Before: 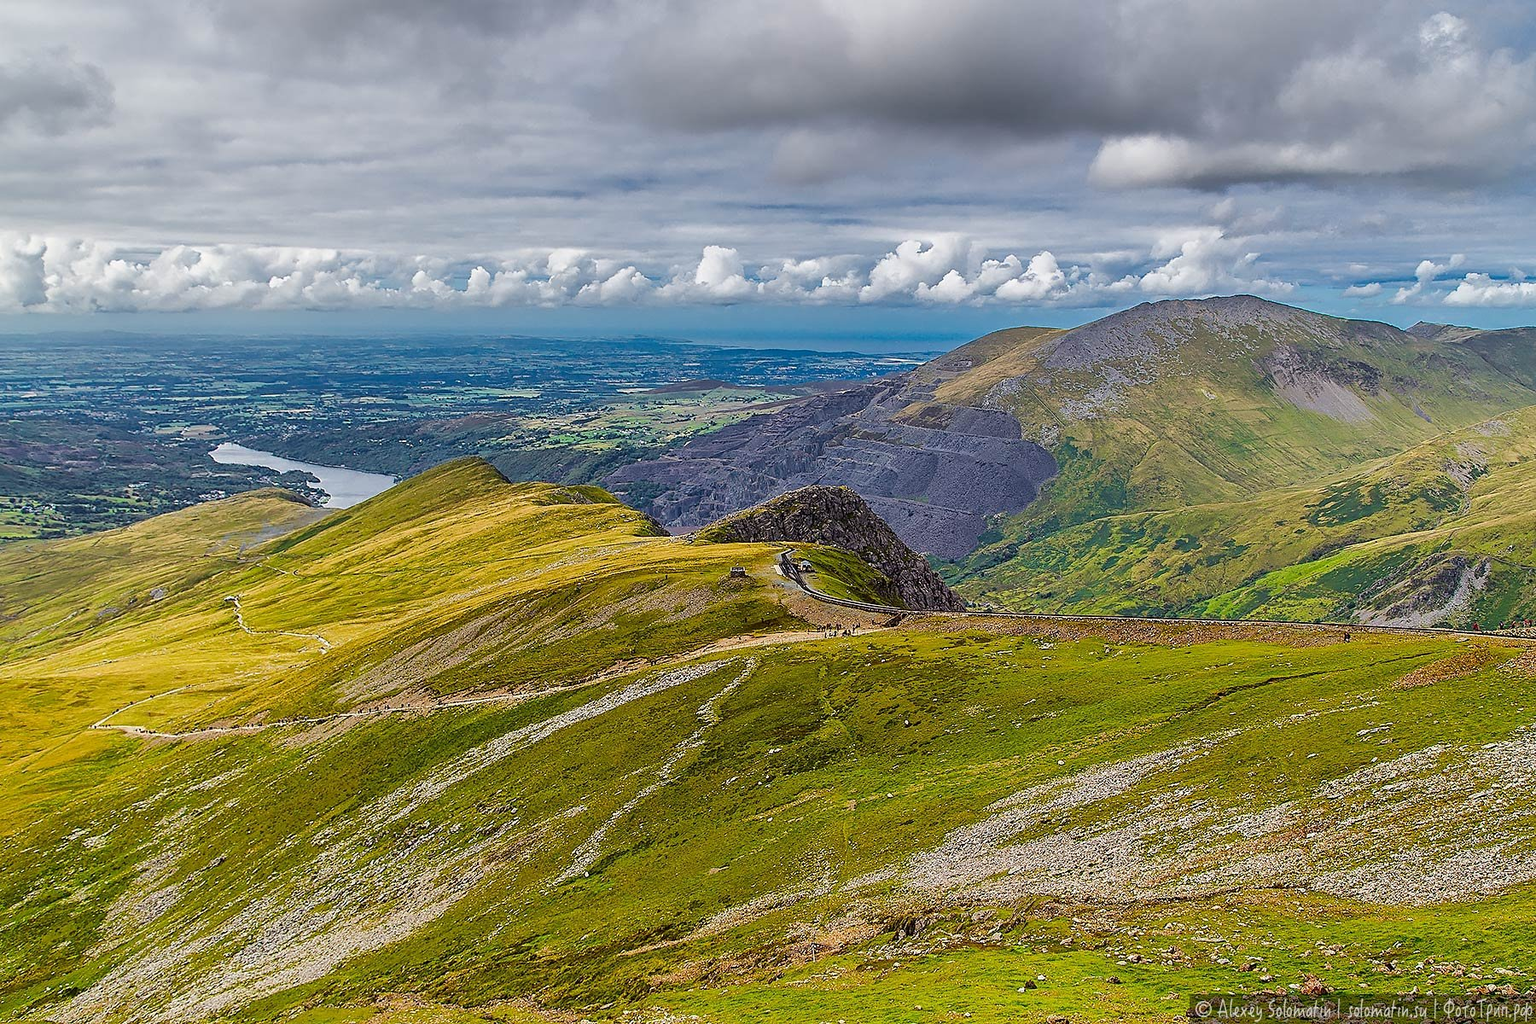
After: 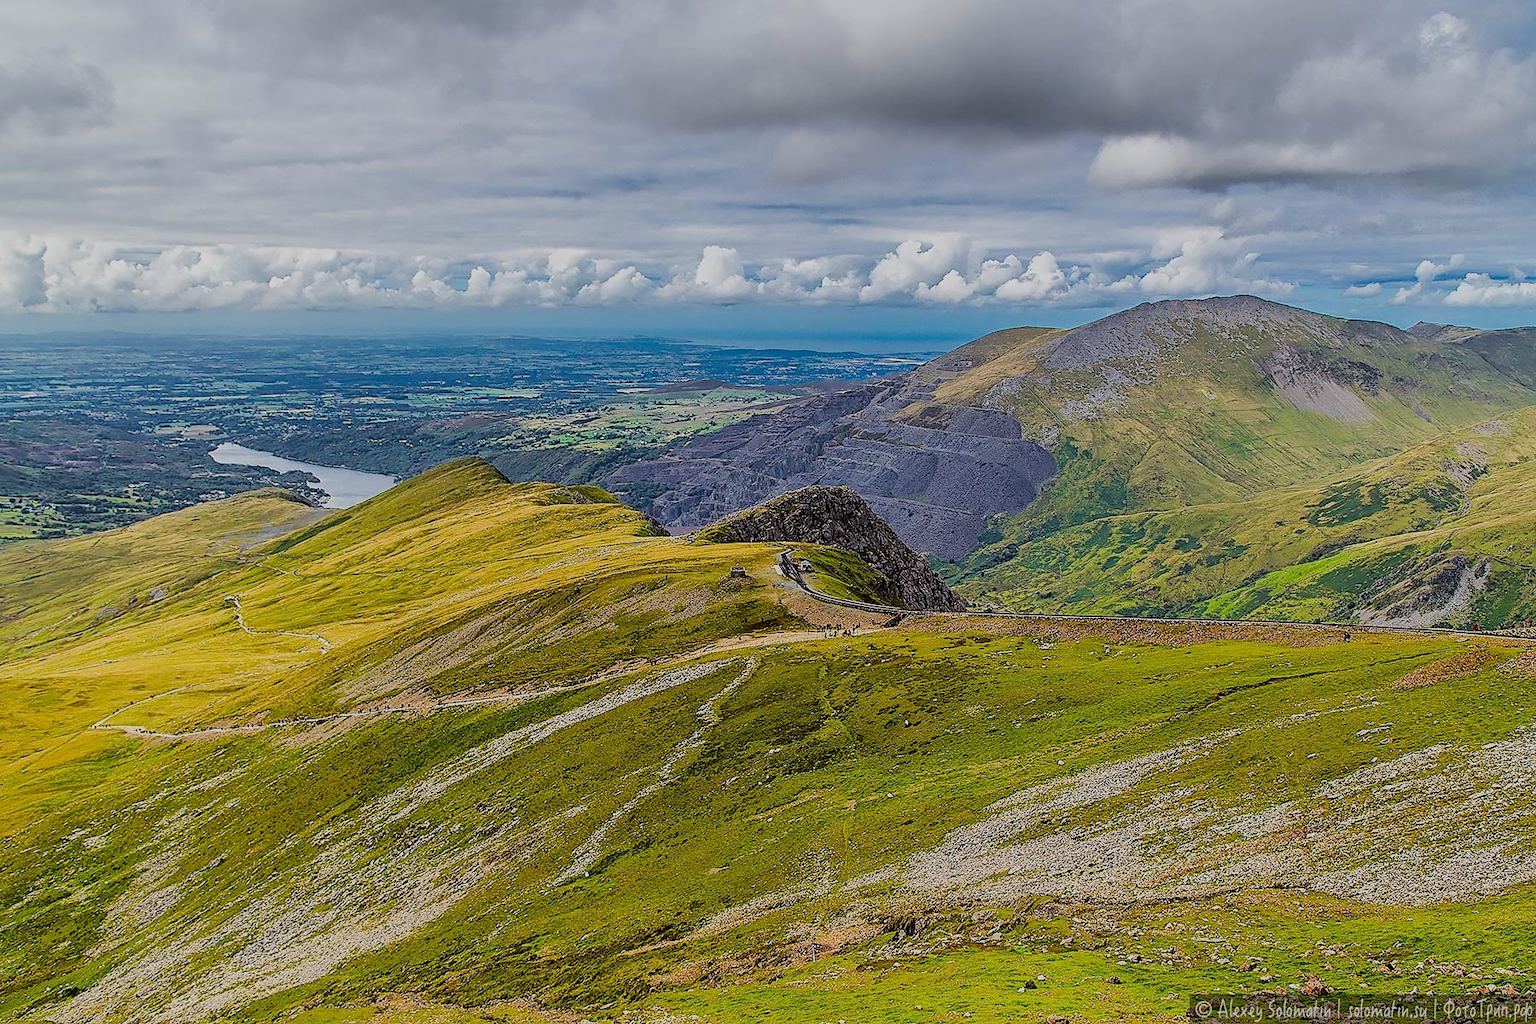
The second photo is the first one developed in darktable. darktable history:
filmic rgb: black relative exposure -7.65 EV, white relative exposure 4.56 EV, threshold 5.96 EV, hardness 3.61, color science v6 (2022), enable highlight reconstruction true
